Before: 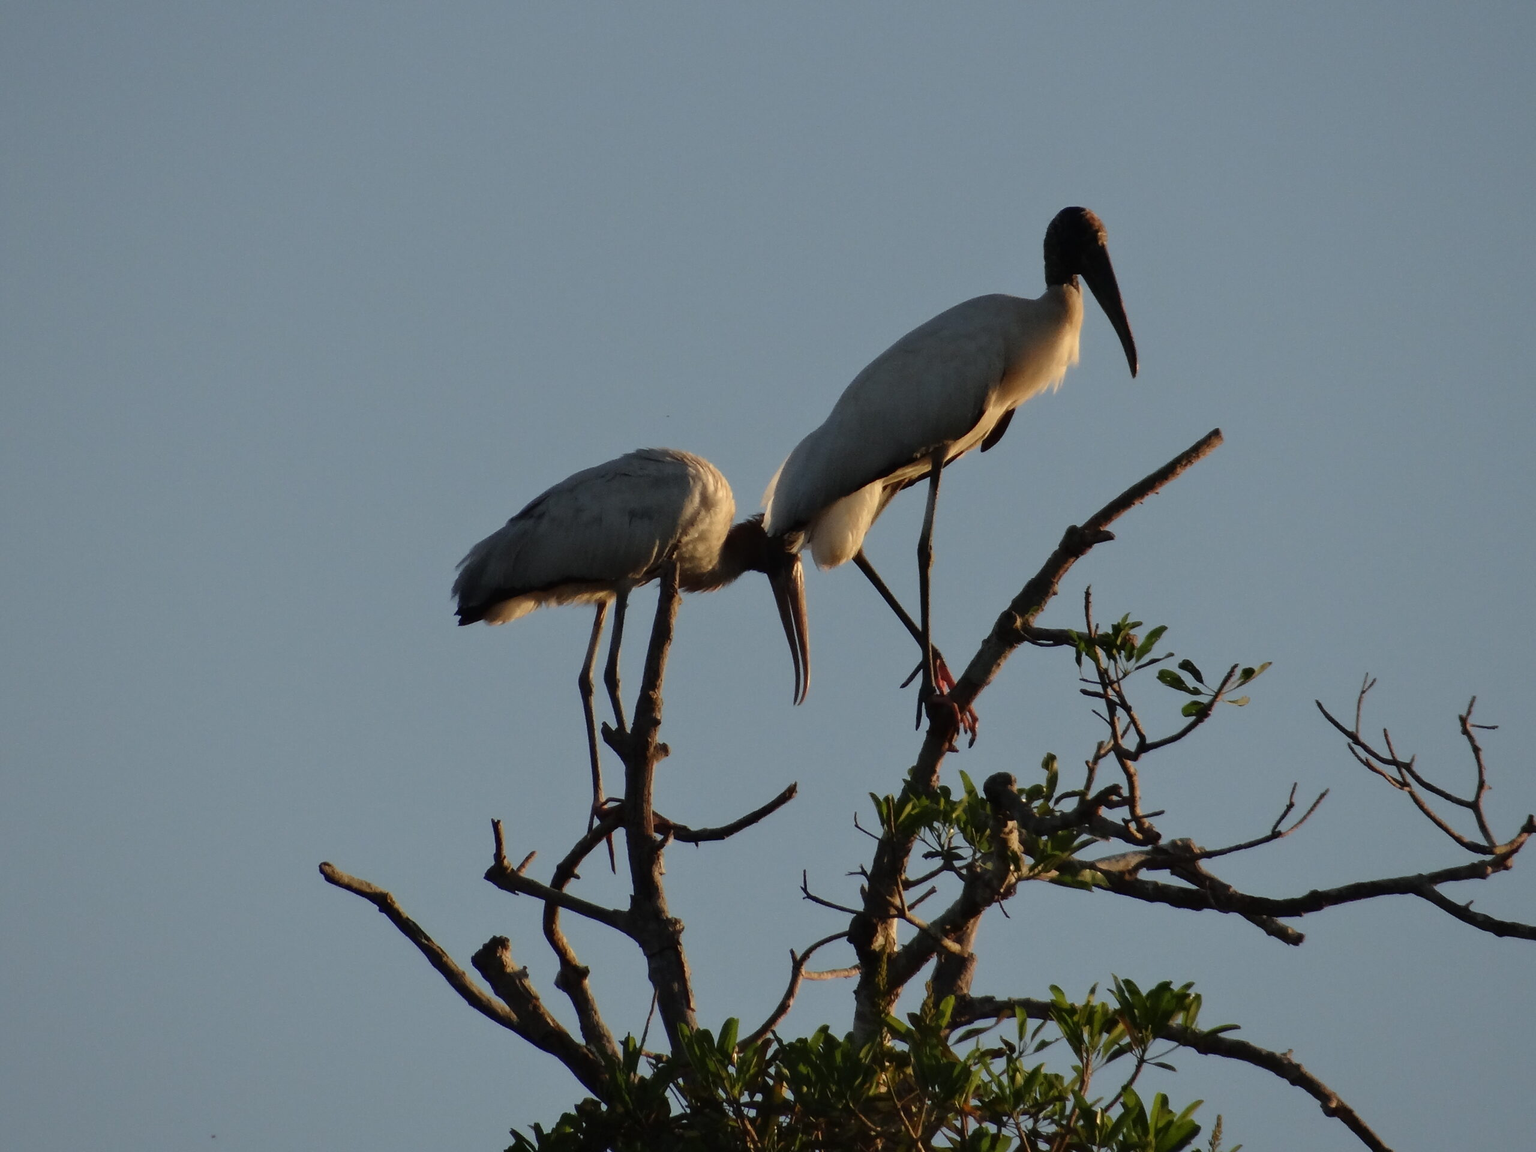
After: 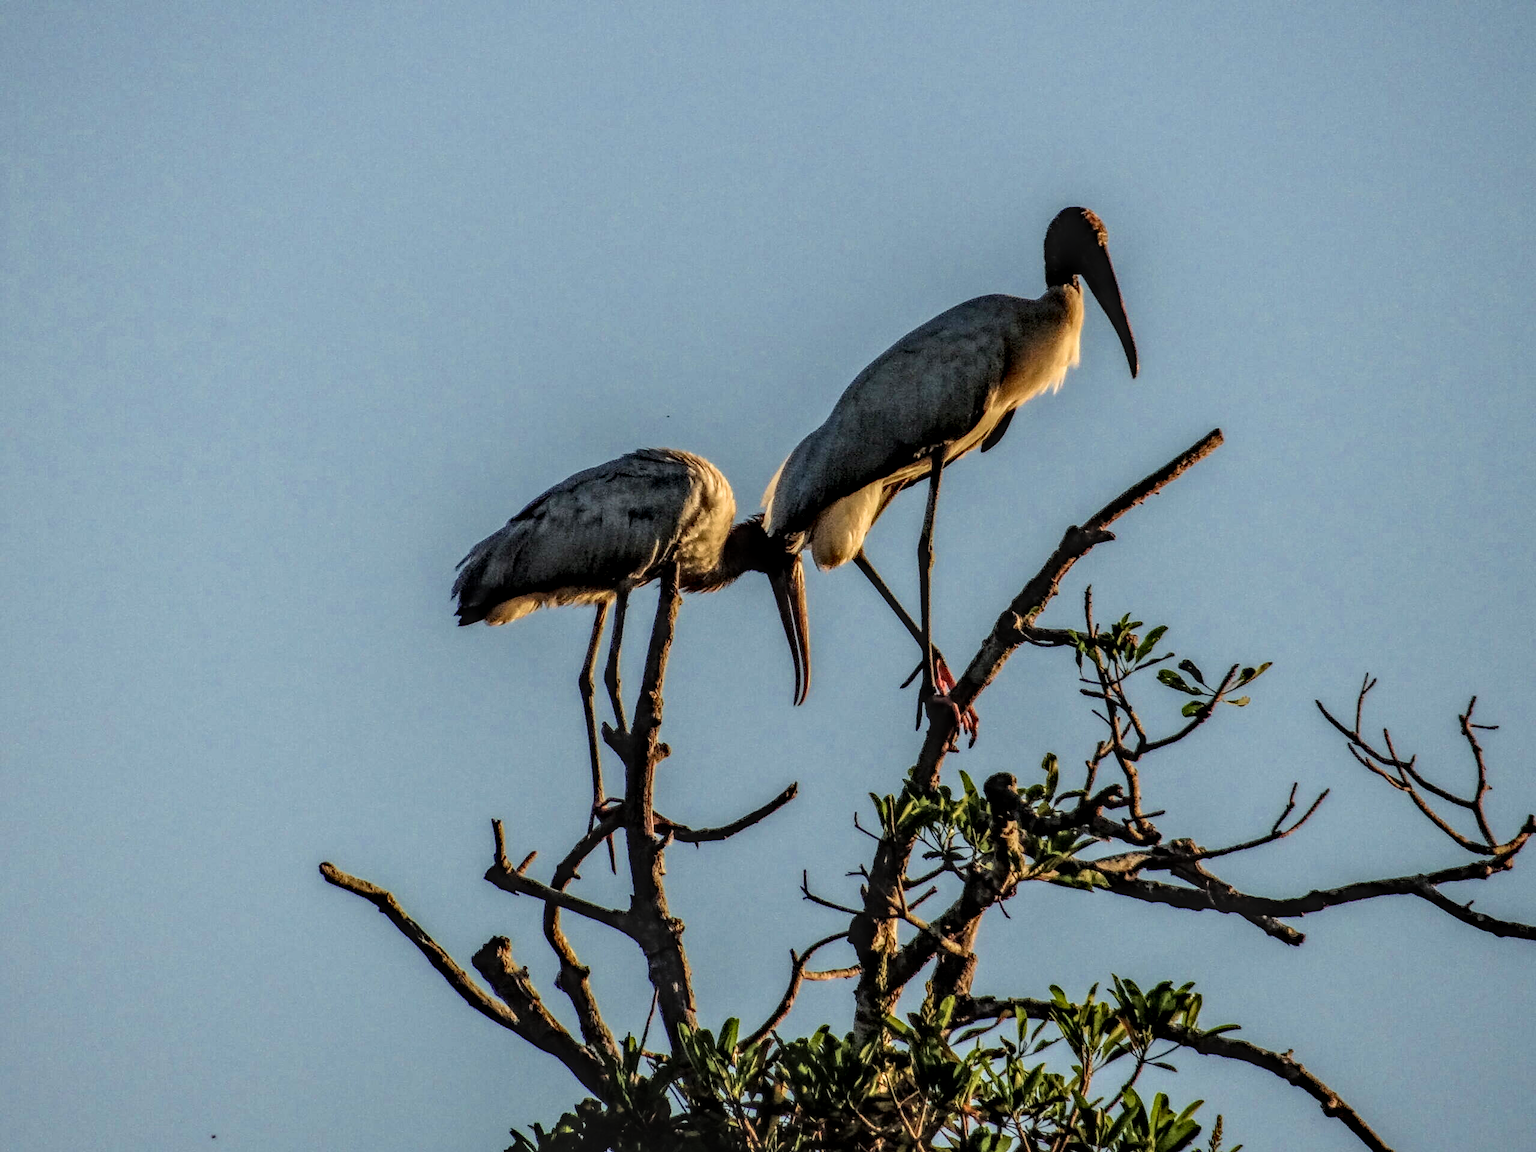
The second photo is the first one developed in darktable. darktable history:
contrast brightness saturation: contrast 0.05
haze removal: compatibility mode true, adaptive false
filmic rgb: black relative exposure -7.15 EV, white relative exposure 5.36 EV, hardness 3.02, color science v6 (2022)
local contrast: highlights 0%, shadows 0%, detail 300%, midtone range 0.3
exposure: exposure 0.935 EV, compensate highlight preservation false
velvia: on, module defaults
